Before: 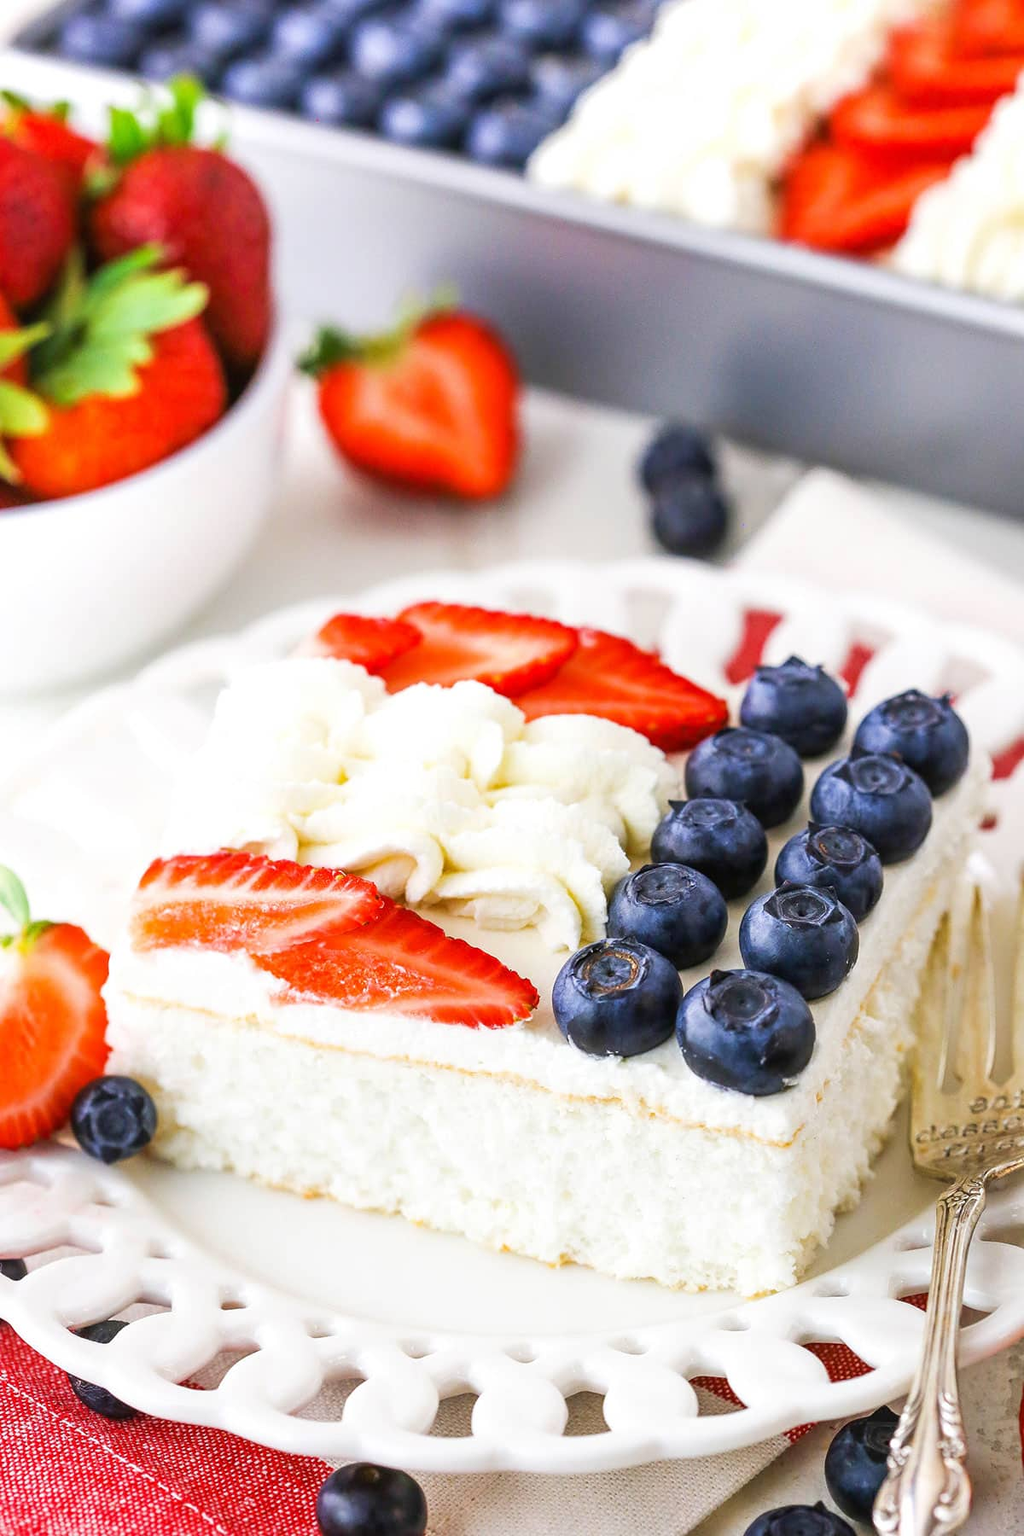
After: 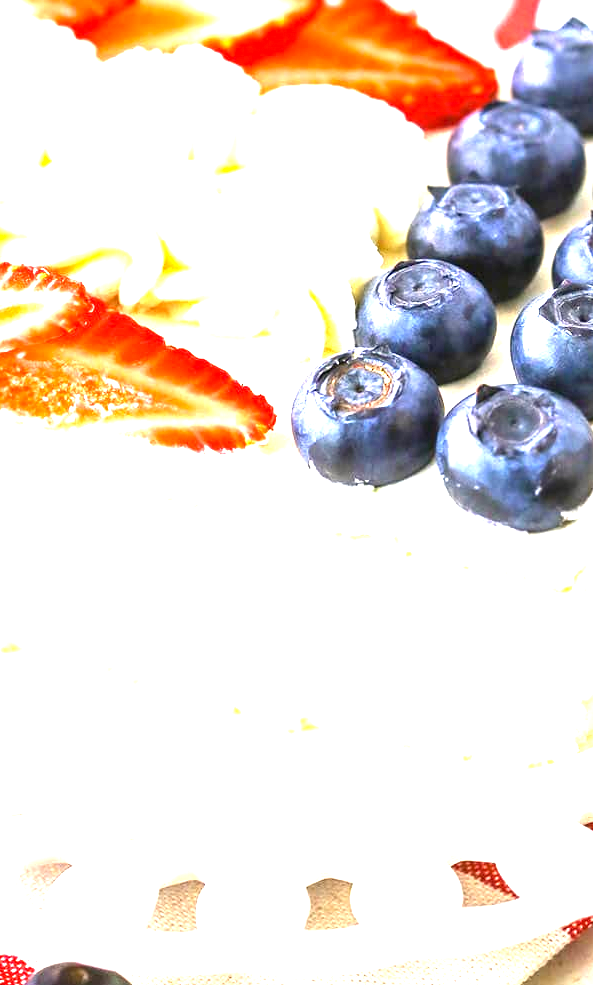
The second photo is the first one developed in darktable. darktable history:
crop: left 29.672%, top 41.786%, right 20.851%, bottom 3.487%
exposure: exposure 2.003 EV, compensate highlight preservation false
color correction: highlights b* 3
